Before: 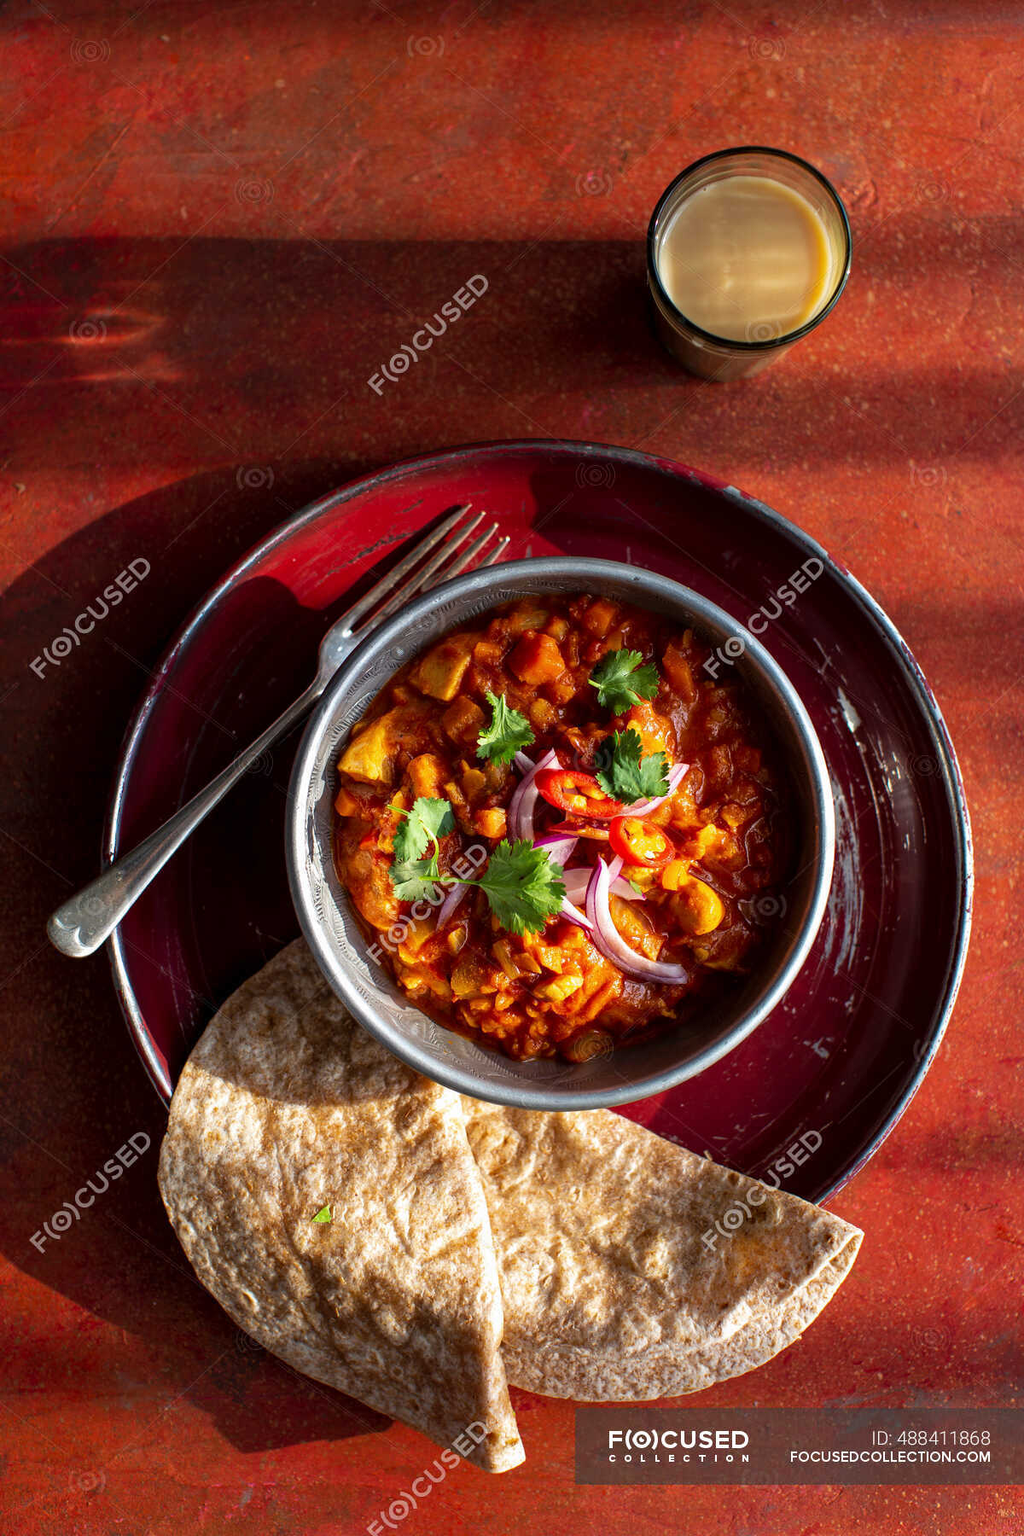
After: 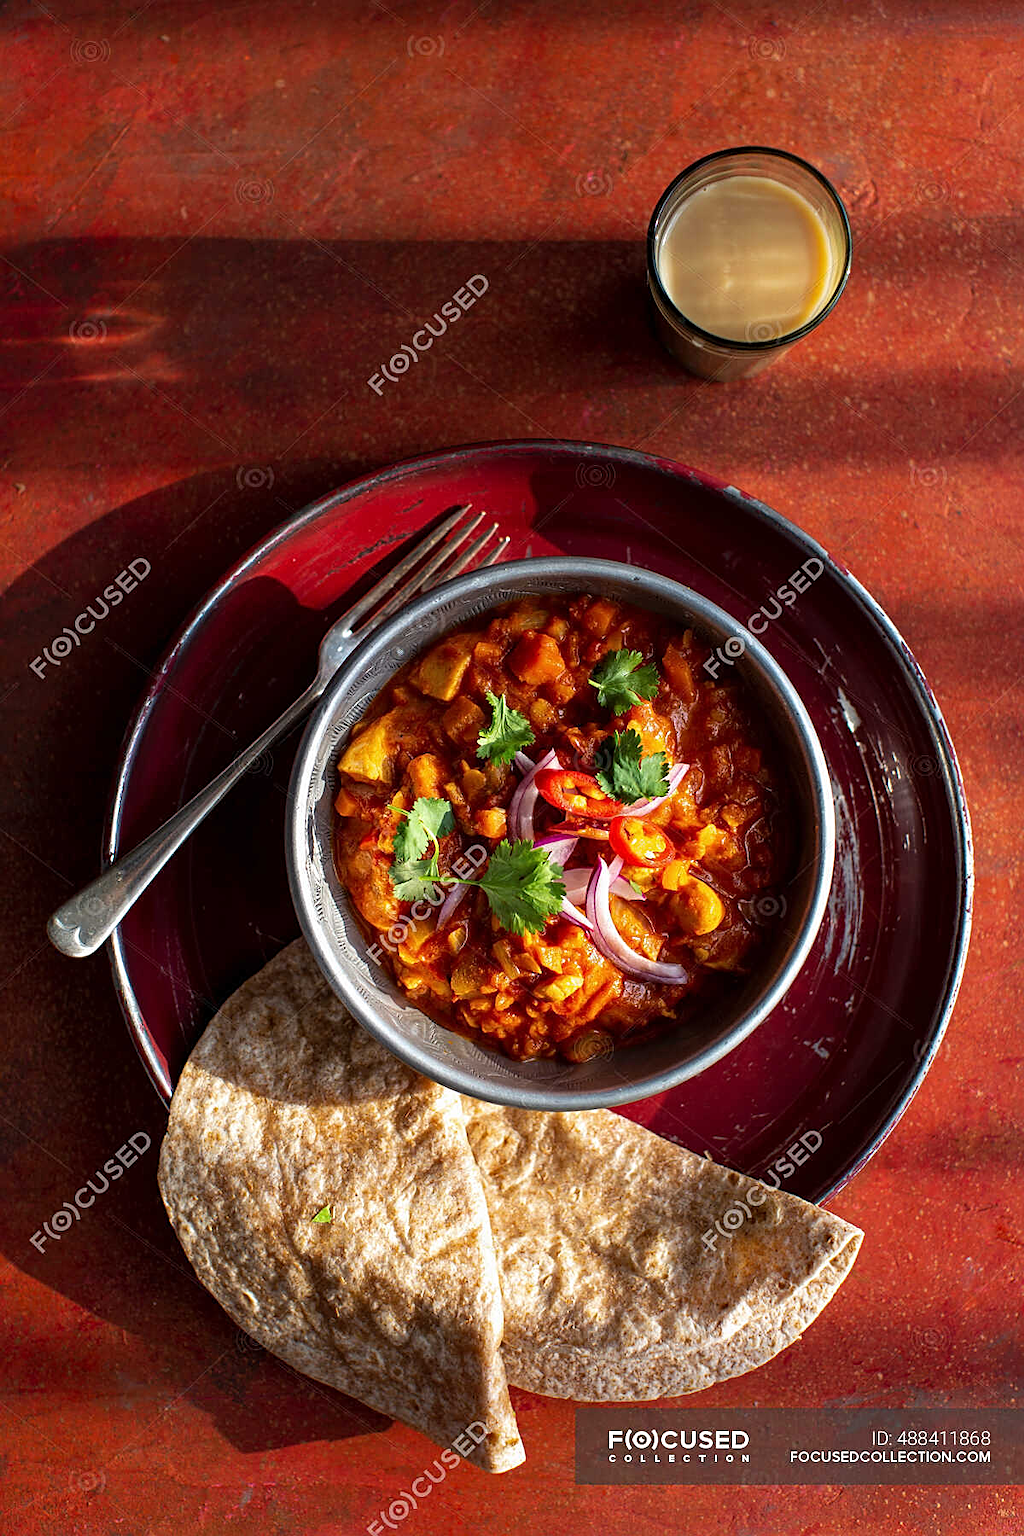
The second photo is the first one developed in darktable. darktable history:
sharpen: on, module defaults
shadows and highlights: radius 332.63, shadows 54.05, highlights -98.23, compress 94.41%, soften with gaussian
